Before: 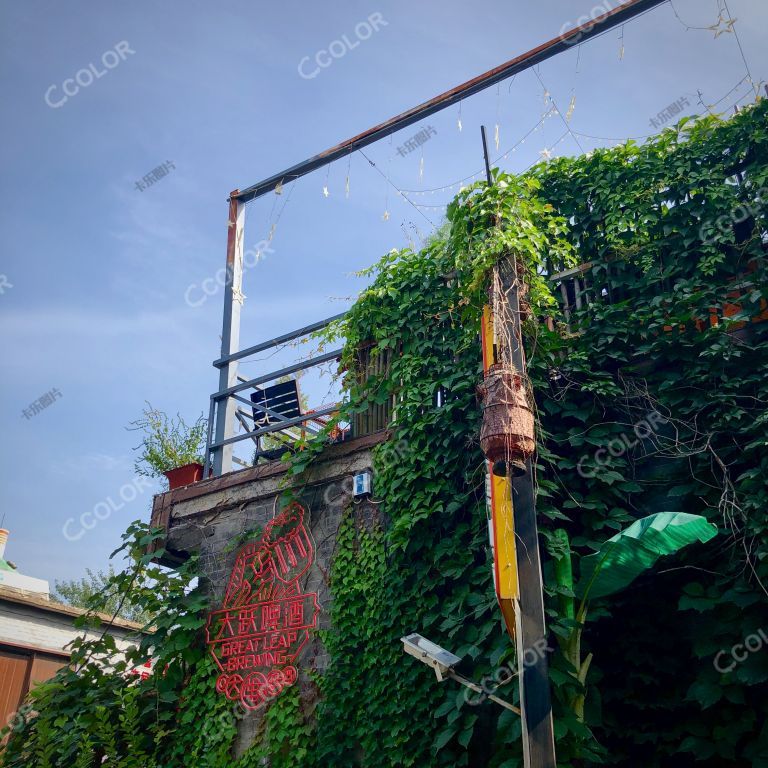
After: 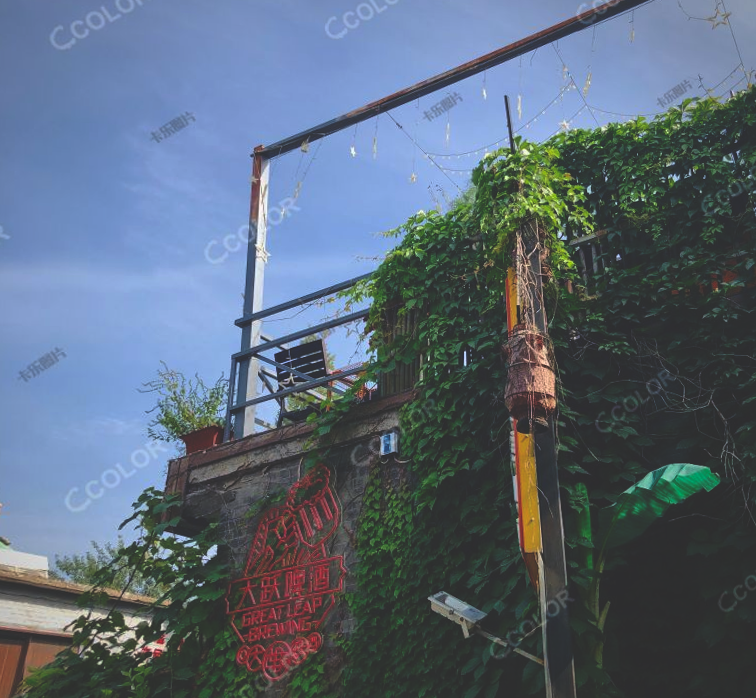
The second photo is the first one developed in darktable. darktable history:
rotate and perspective: rotation -0.013°, lens shift (vertical) -0.027, lens shift (horizontal) 0.178, crop left 0.016, crop right 0.989, crop top 0.082, crop bottom 0.918
rgb curve: curves: ch0 [(0, 0.186) (0.314, 0.284) (0.775, 0.708) (1, 1)], compensate middle gray true, preserve colors none
